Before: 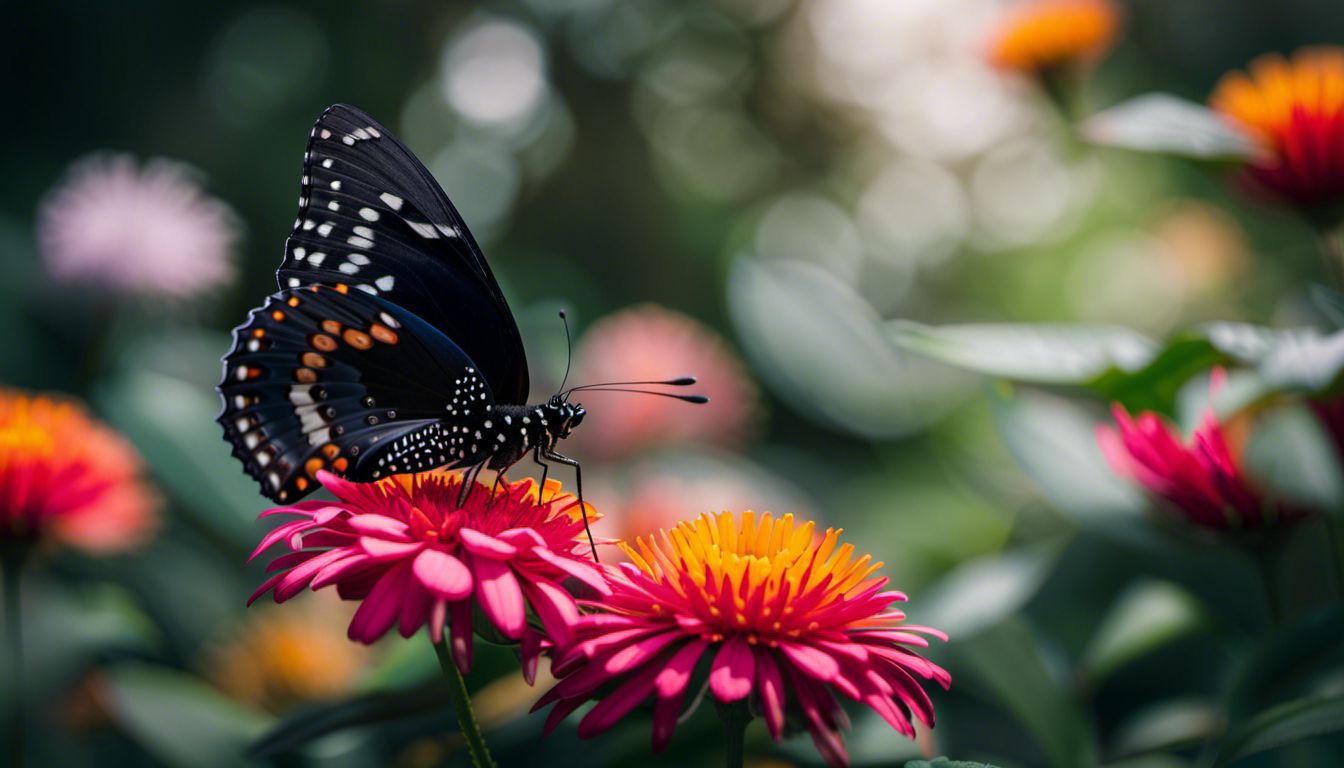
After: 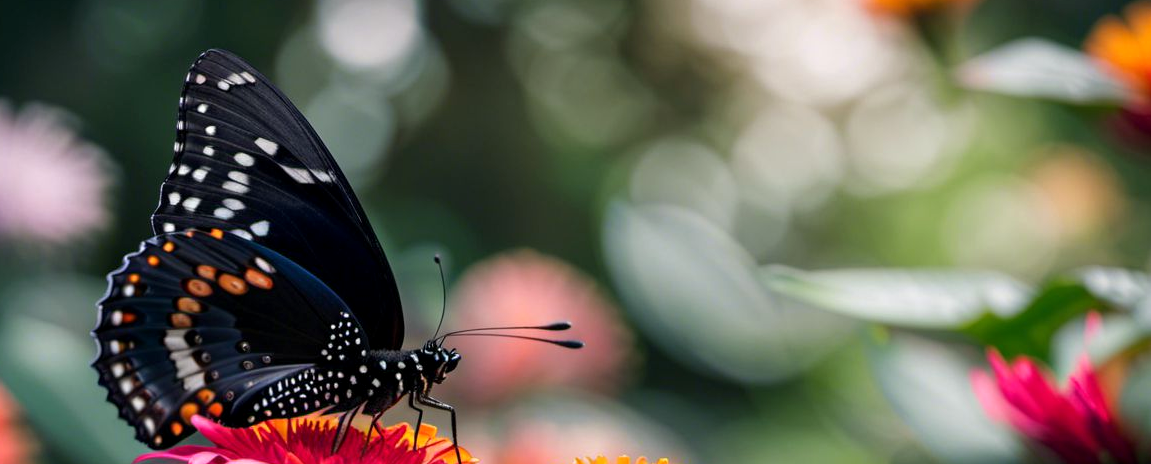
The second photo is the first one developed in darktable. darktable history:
crop and rotate: left 9.345%, top 7.22%, right 4.982%, bottom 32.331%
exposure: black level correction 0.001, exposure 0.191 EV, compensate highlight preservation false
